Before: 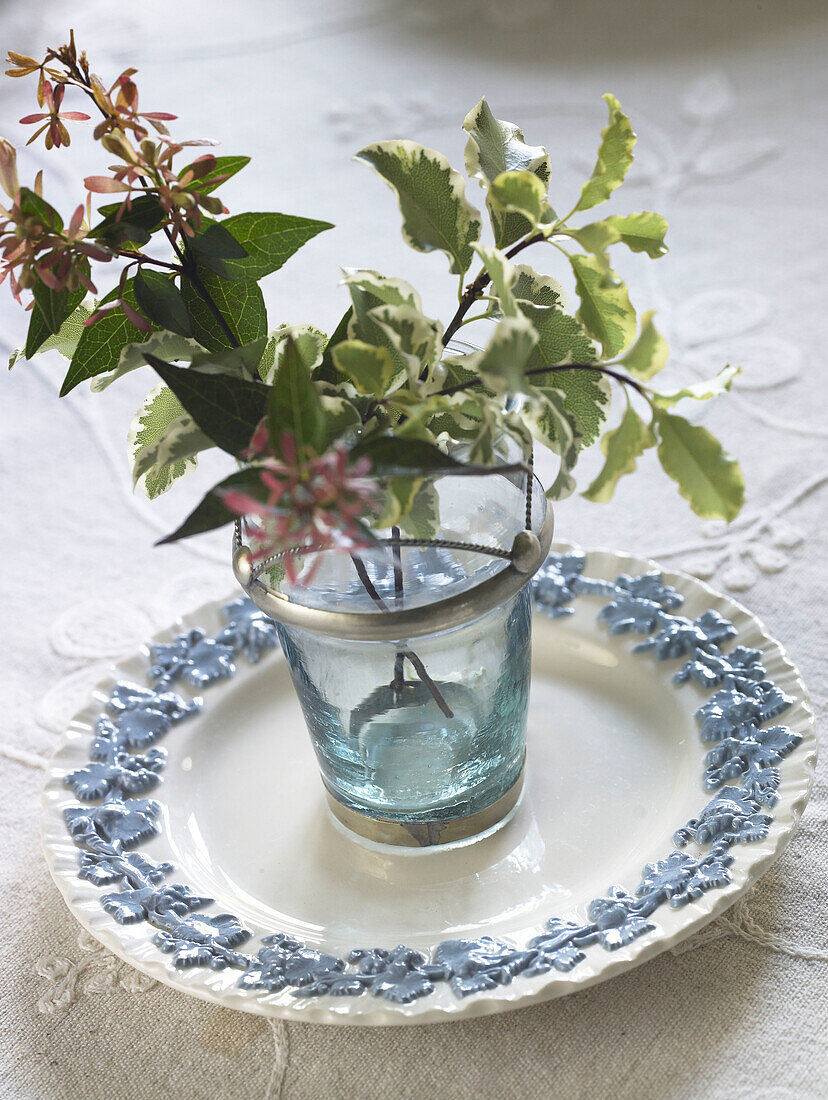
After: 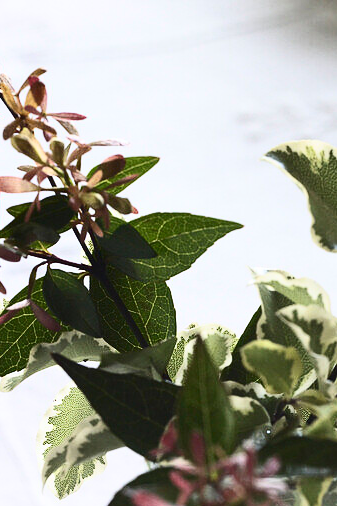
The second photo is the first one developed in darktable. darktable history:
exposure: compensate highlight preservation false
crop and rotate: left 11.107%, top 0.075%, right 48.167%, bottom 53.921%
contrast brightness saturation: contrast 0.372, brightness 0.095
